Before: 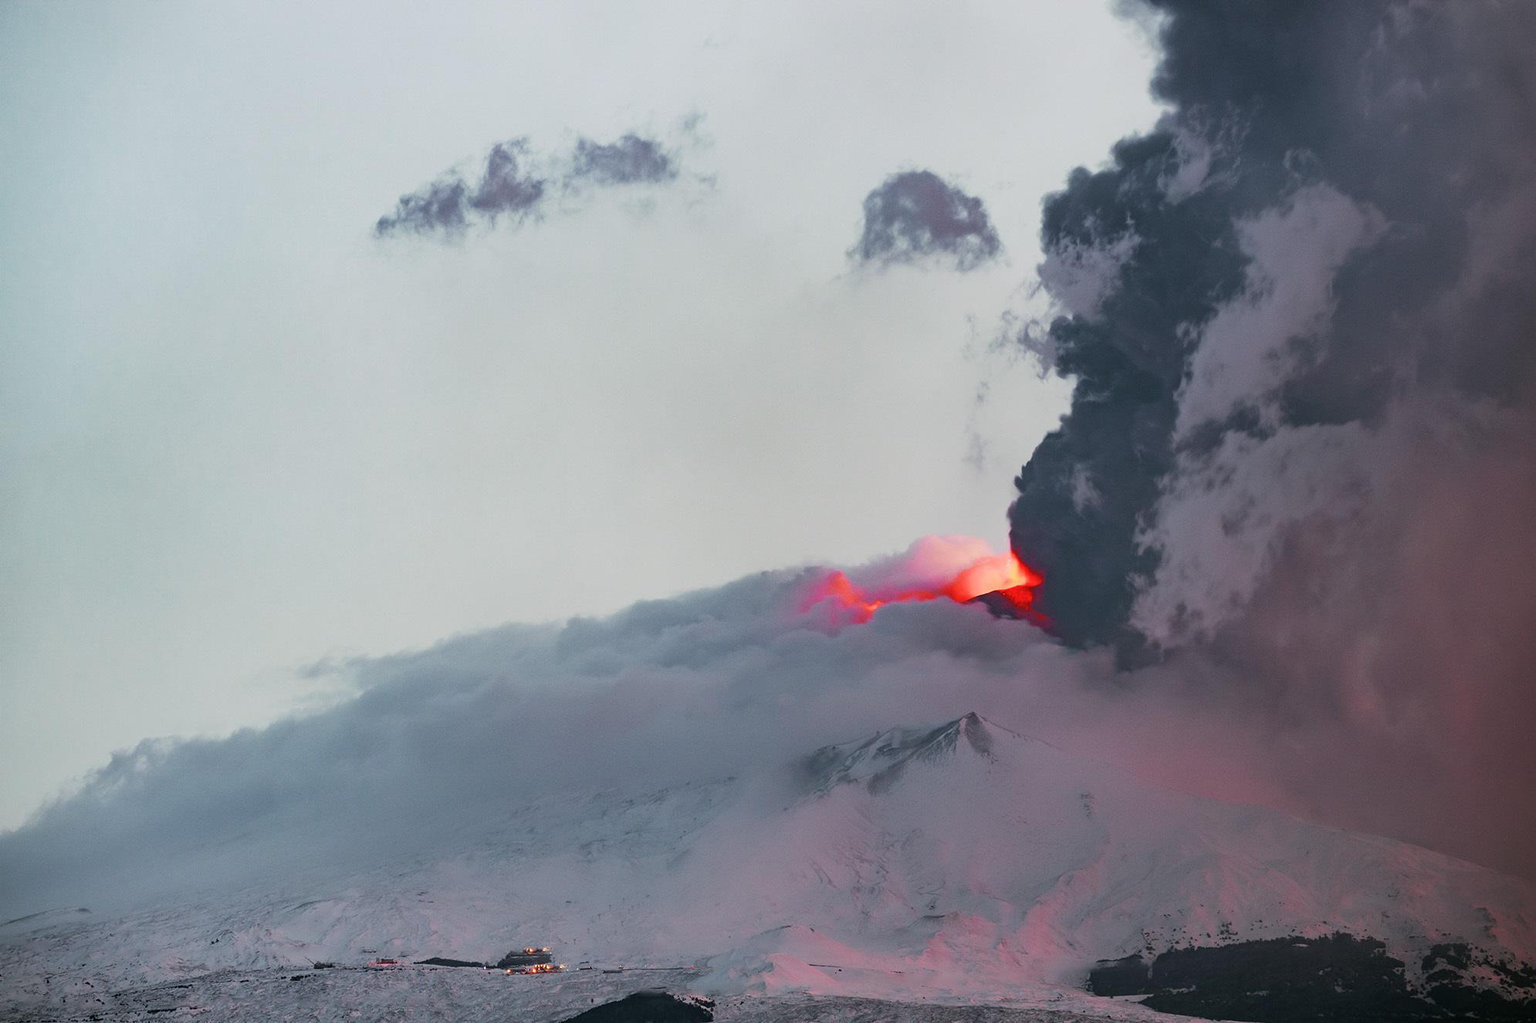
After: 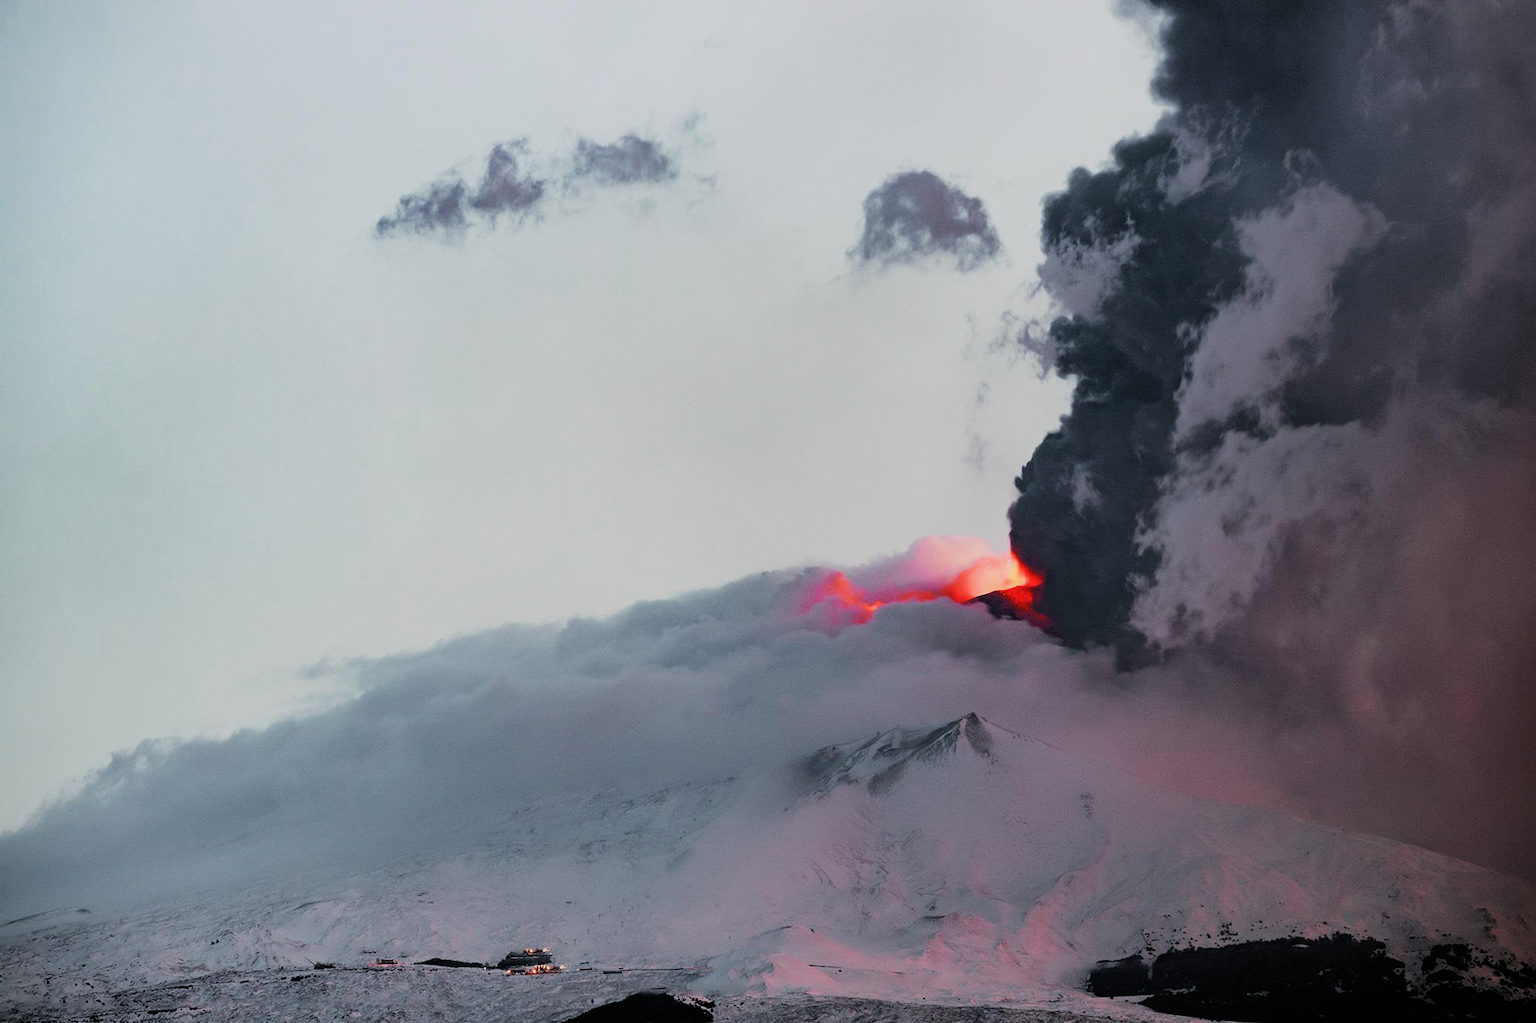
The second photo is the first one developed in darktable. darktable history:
exposure: exposure -0.05 EV
filmic rgb: black relative exposure -5 EV, white relative exposure 3.2 EV, hardness 3.42, contrast 1.2, highlights saturation mix -30%
